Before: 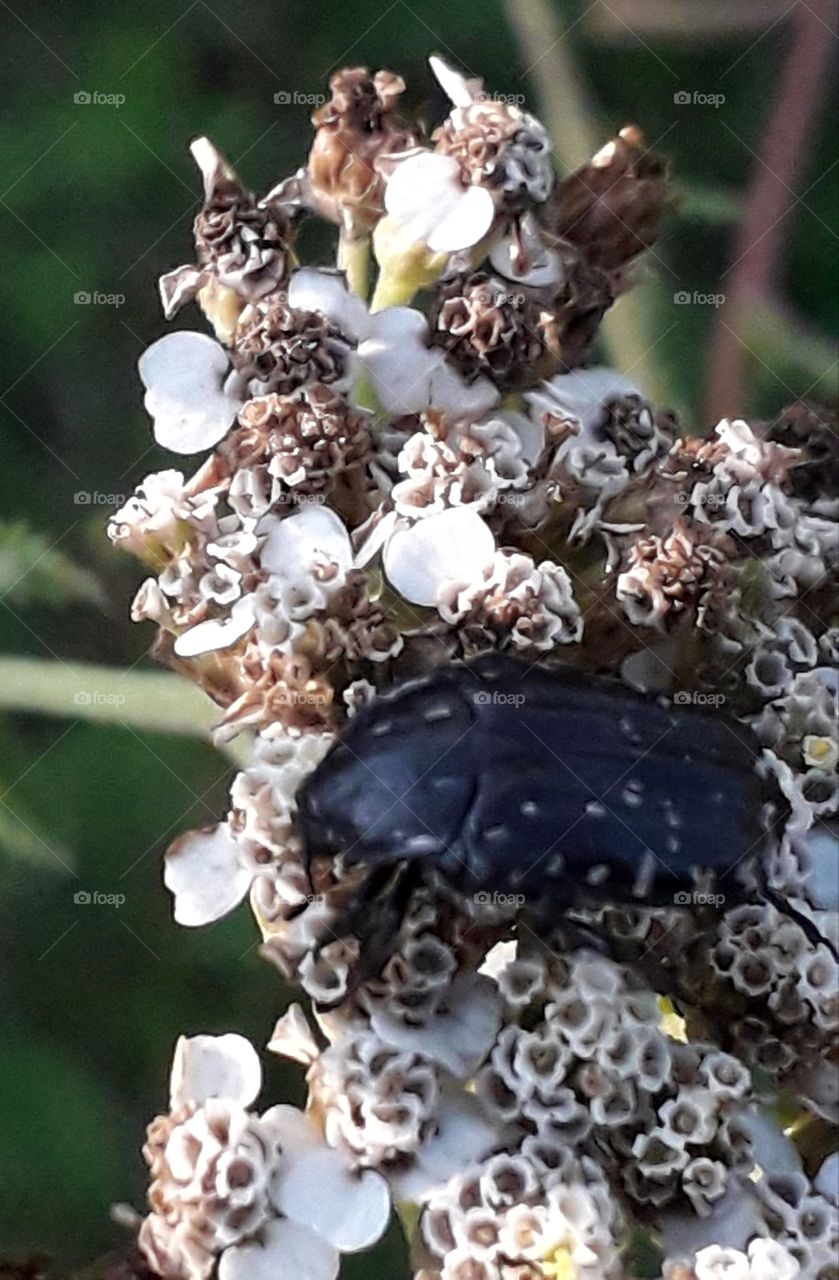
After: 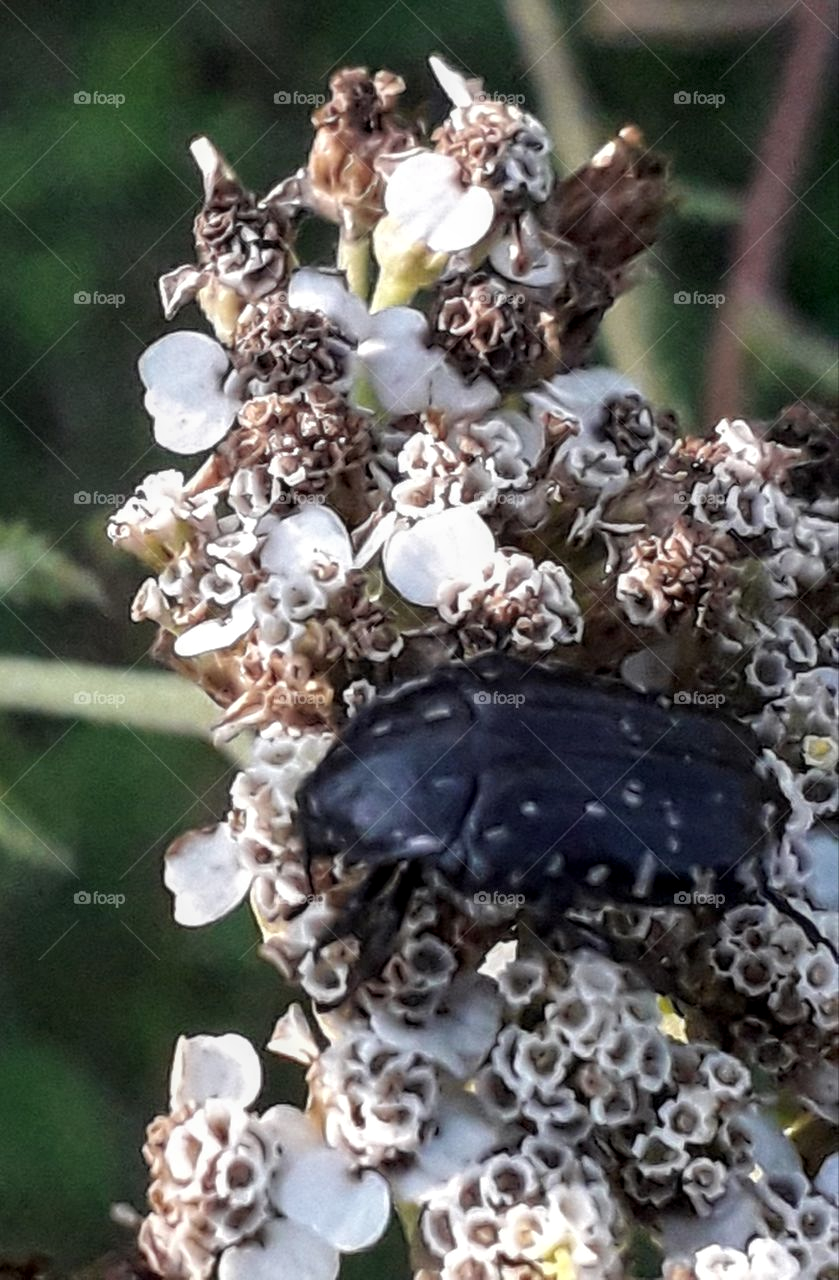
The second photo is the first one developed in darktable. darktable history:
local contrast: on, module defaults
contrast brightness saturation: saturation -0.063
